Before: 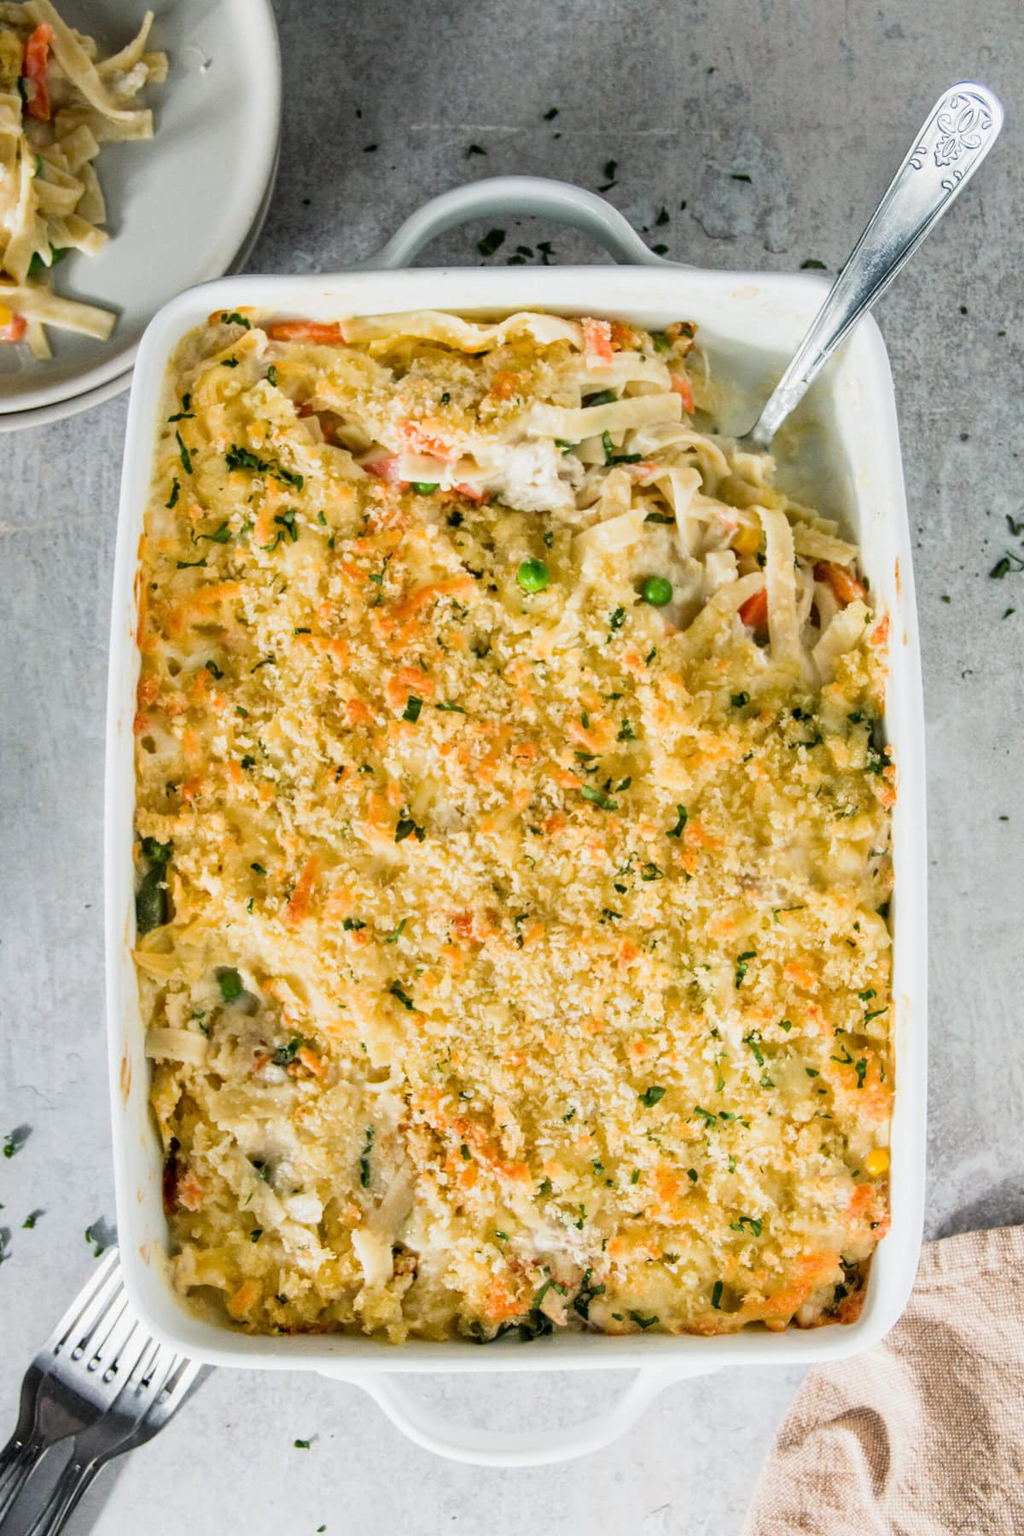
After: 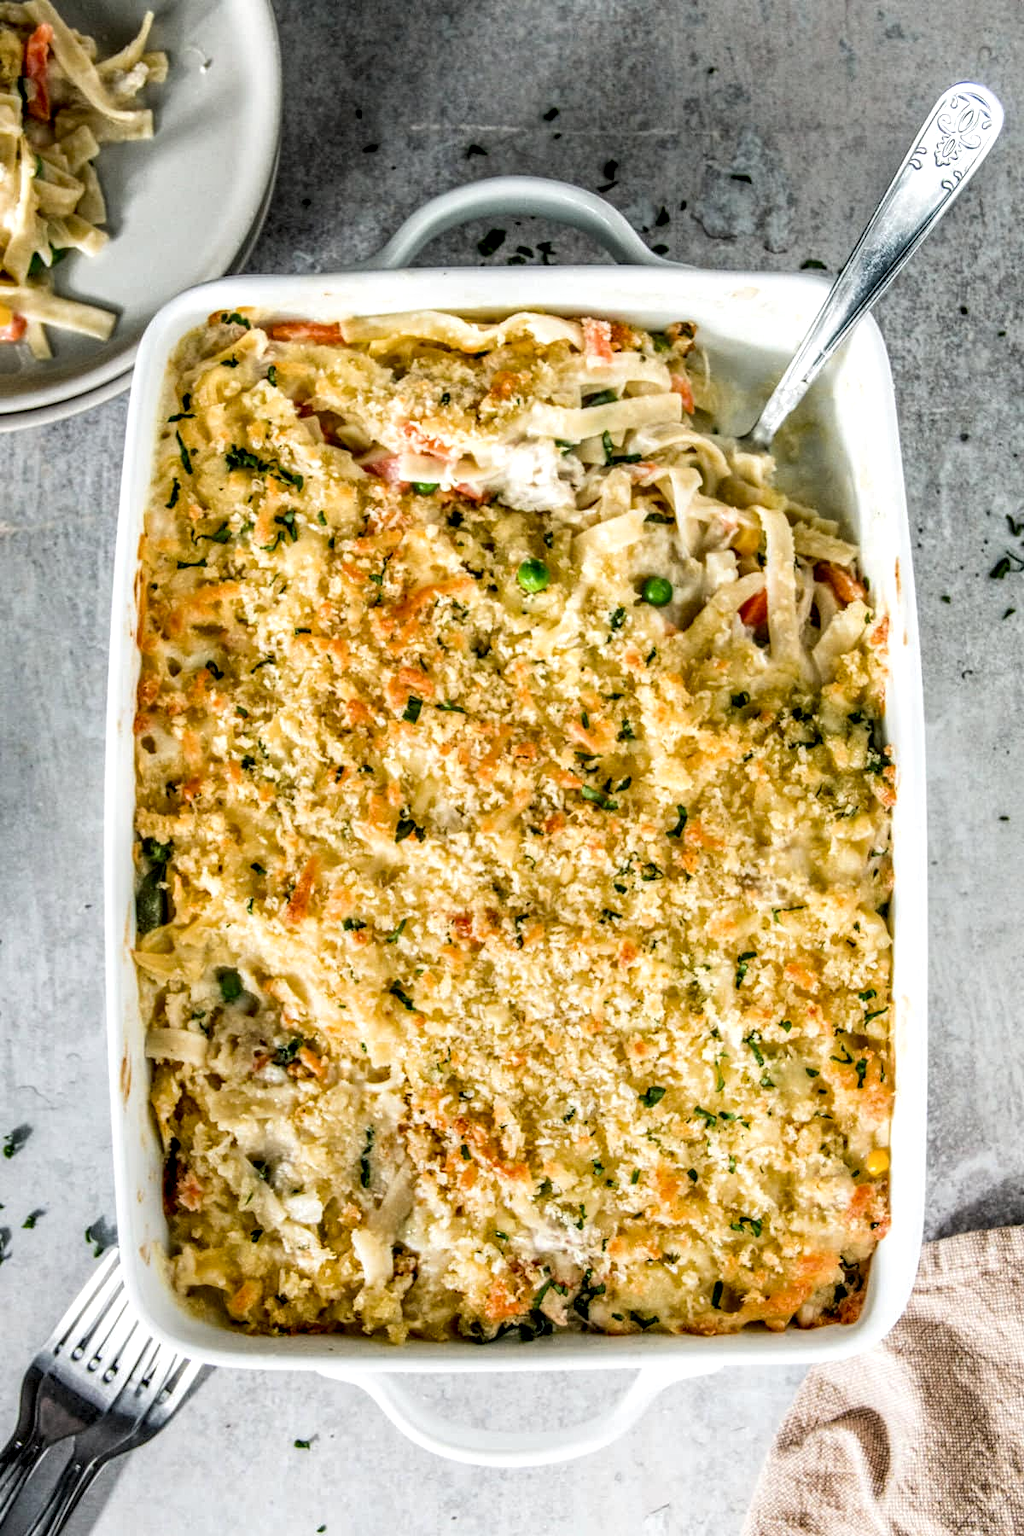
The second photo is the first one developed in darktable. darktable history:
local contrast: highlights 5%, shadows 7%, detail 181%
